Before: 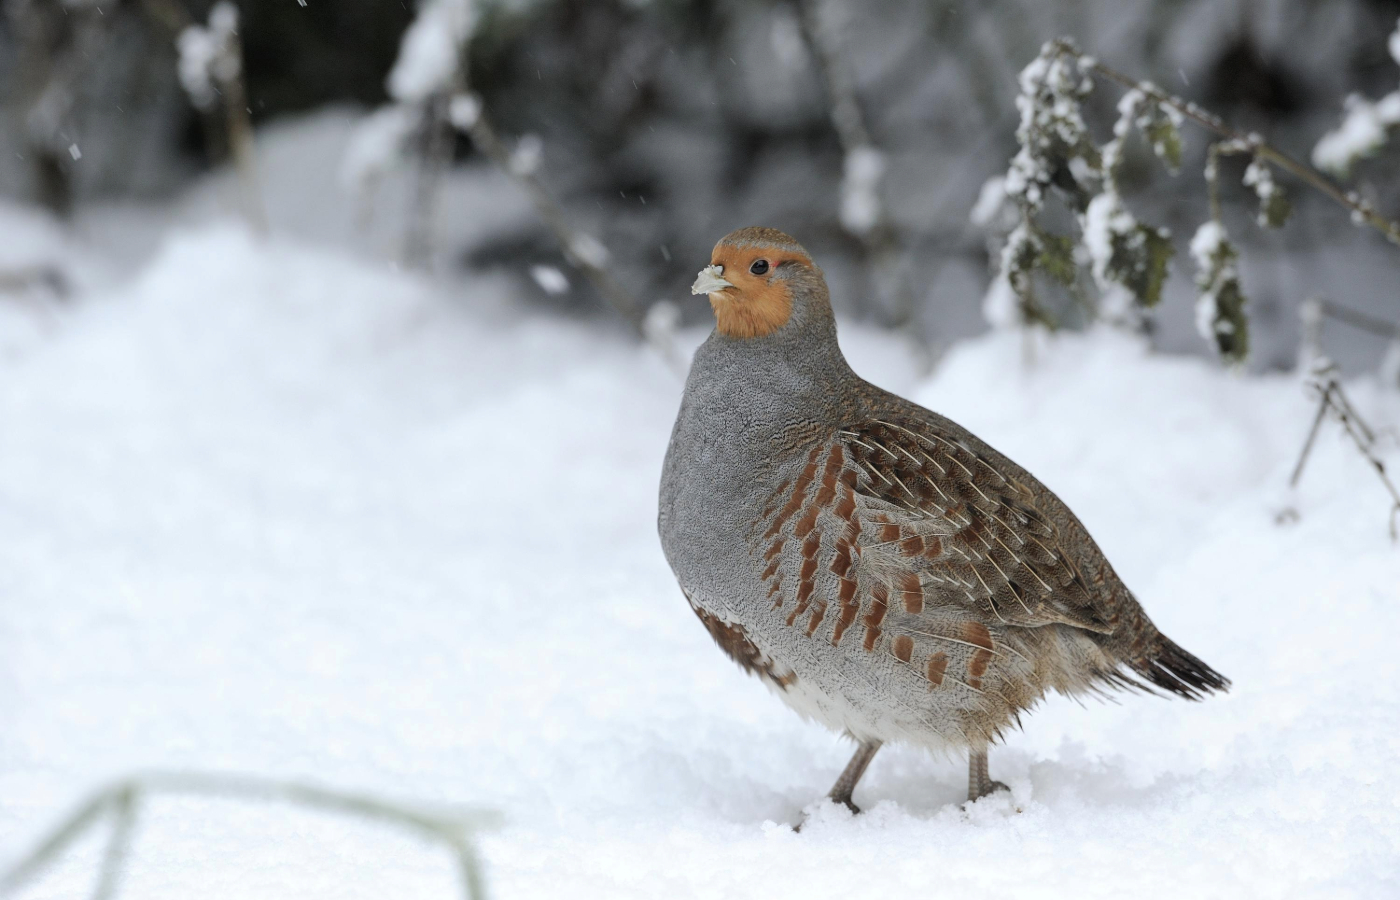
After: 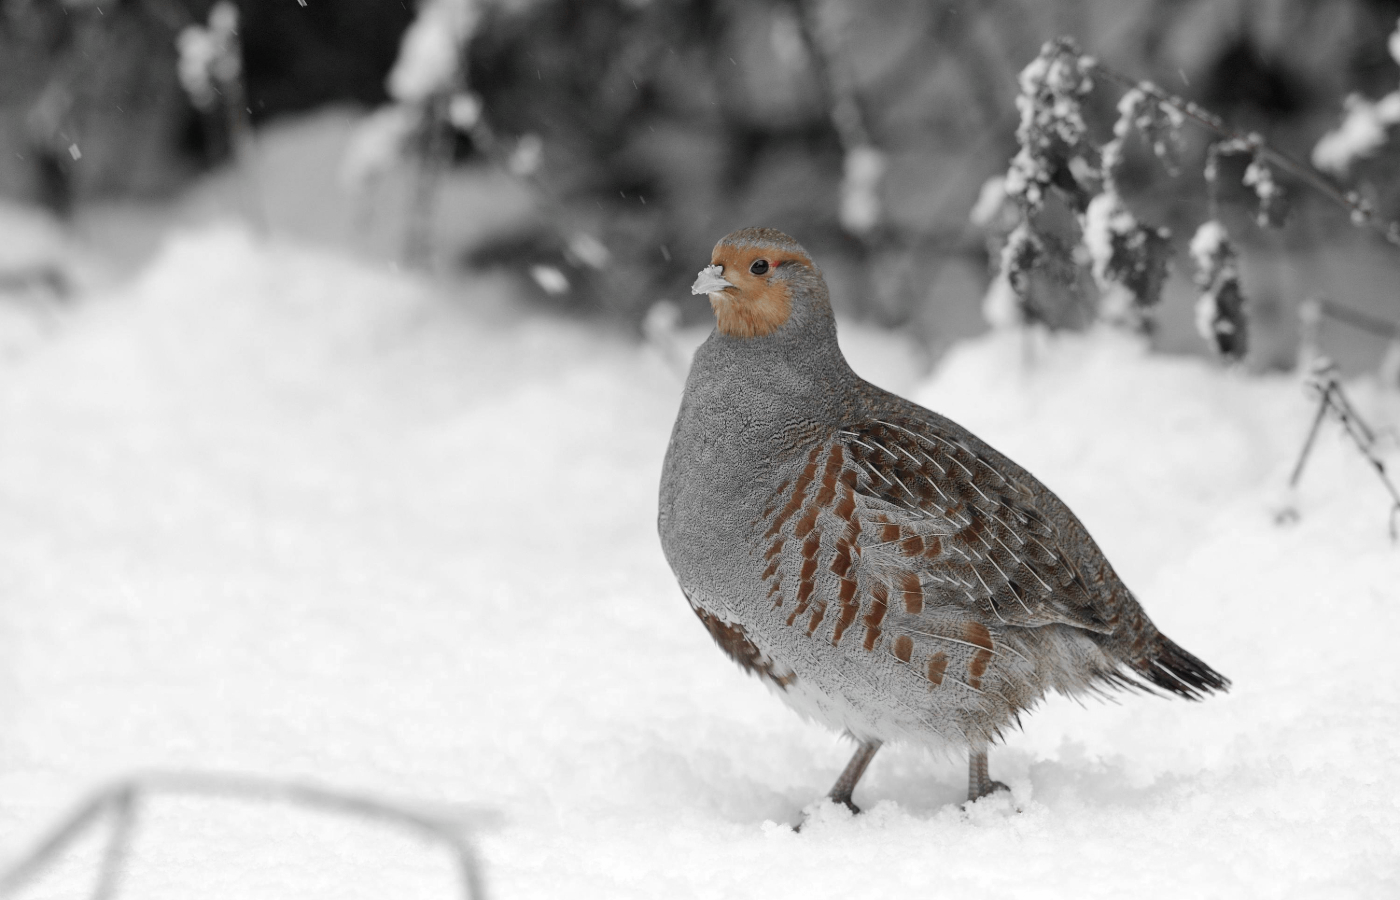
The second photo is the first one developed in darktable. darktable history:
color zones: curves: ch0 [(0, 0.497) (0.096, 0.361) (0.221, 0.538) (0.429, 0.5) (0.571, 0.5) (0.714, 0.5) (0.857, 0.5) (1, 0.497)]; ch1 [(0, 0.5) (0.143, 0.5) (0.257, -0.002) (0.429, 0.04) (0.571, -0.001) (0.714, -0.015) (0.857, 0.024) (1, 0.5)]
